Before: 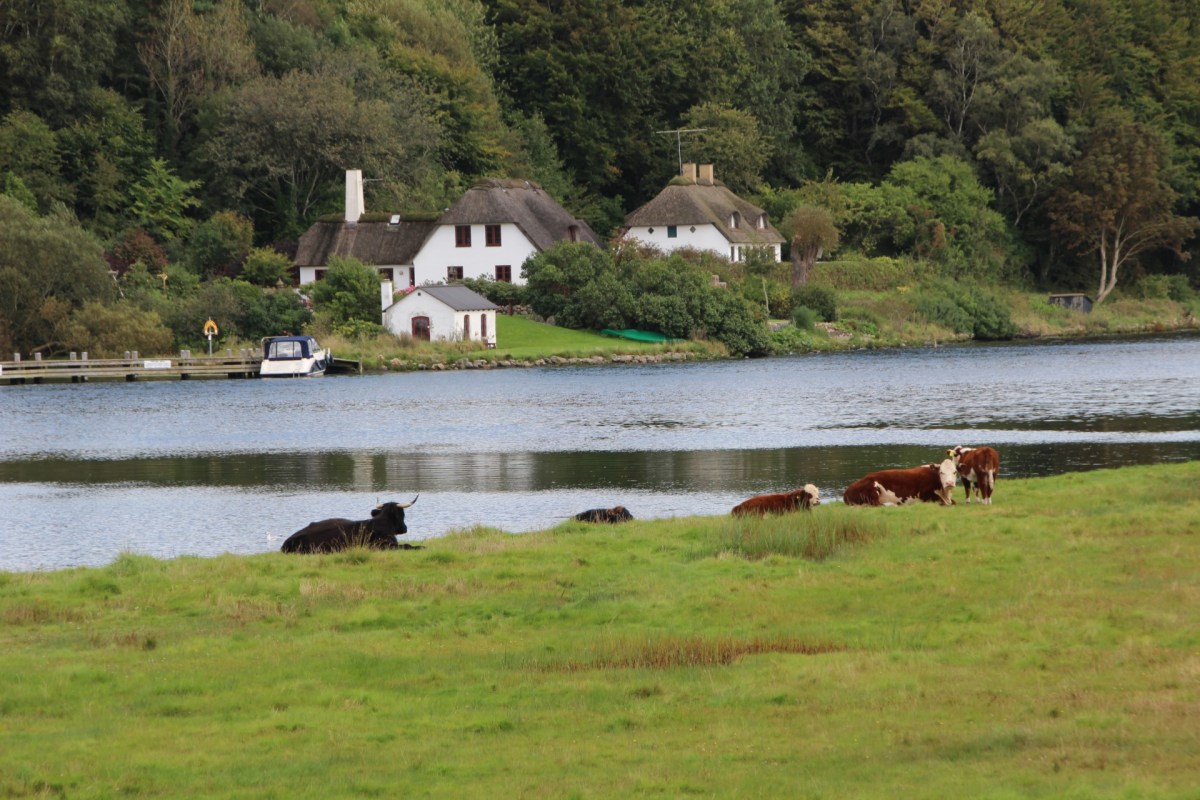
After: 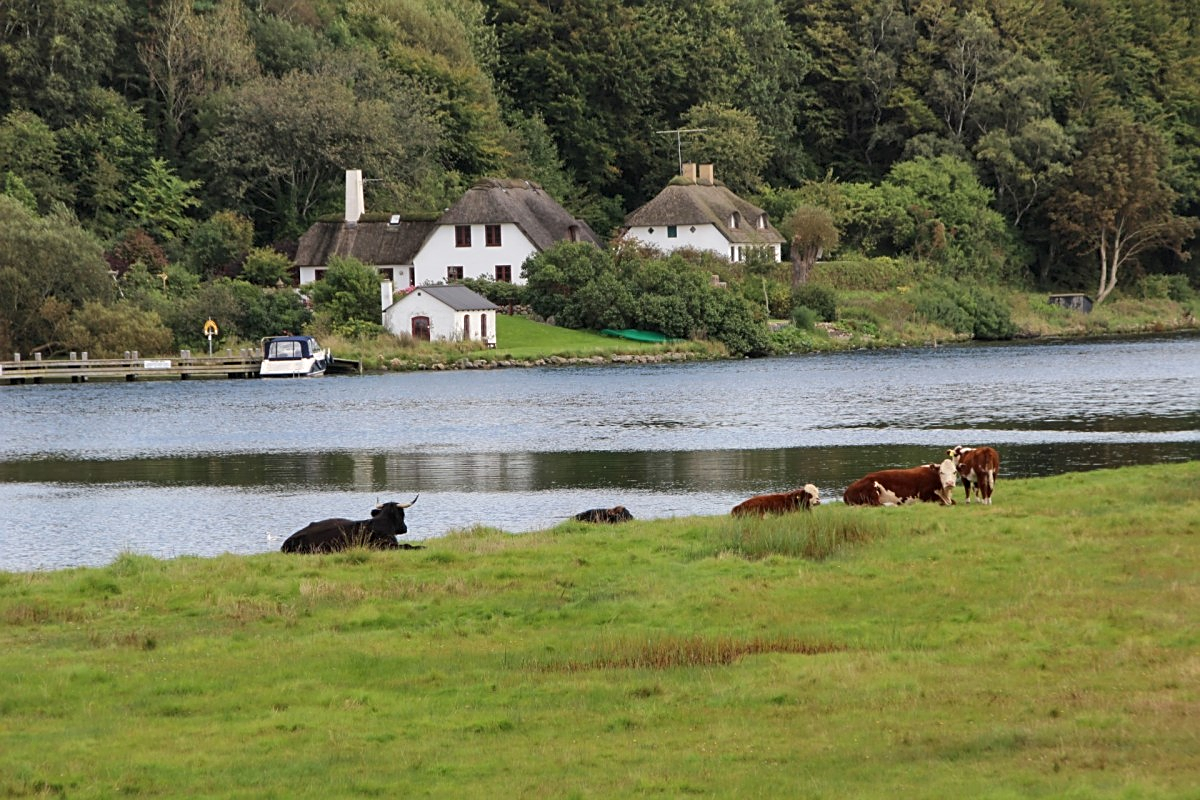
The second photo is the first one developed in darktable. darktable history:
local contrast: highlights 100%, shadows 100%, detail 120%, midtone range 0.2
exposure: compensate highlight preservation false
shadows and highlights: shadows 49, highlights -41, soften with gaussian
sharpen: on, module defaults
